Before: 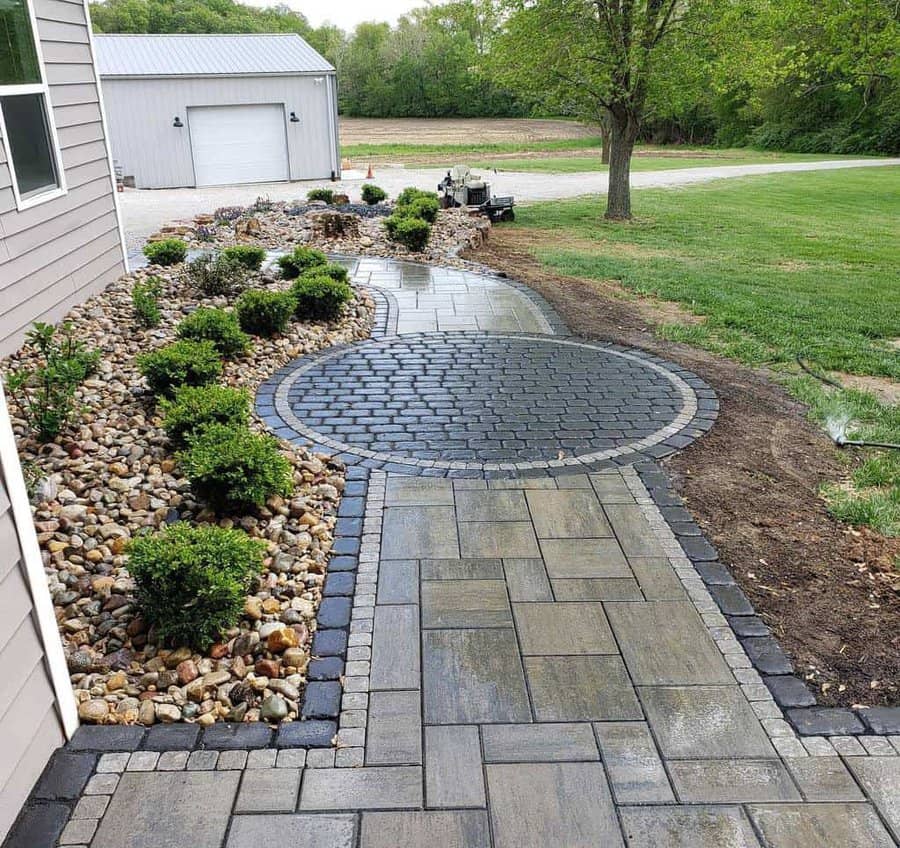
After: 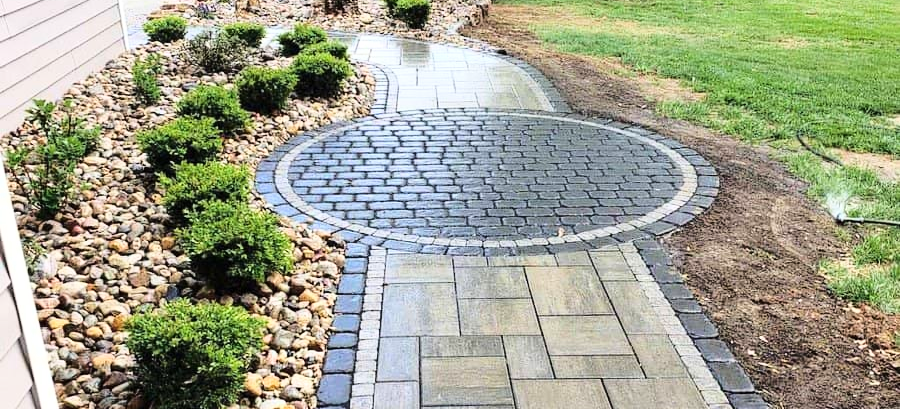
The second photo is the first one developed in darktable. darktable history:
exposure: compensate highlight preservation false
base curve: curves: ch0 [(0, 0) (0.036, 0.037) (0.121, 0.228) (0.46, 0.76) (0.859, 0.983) (1, 1)]
crop and rotate: top 26.379%, bottom 25.329%
